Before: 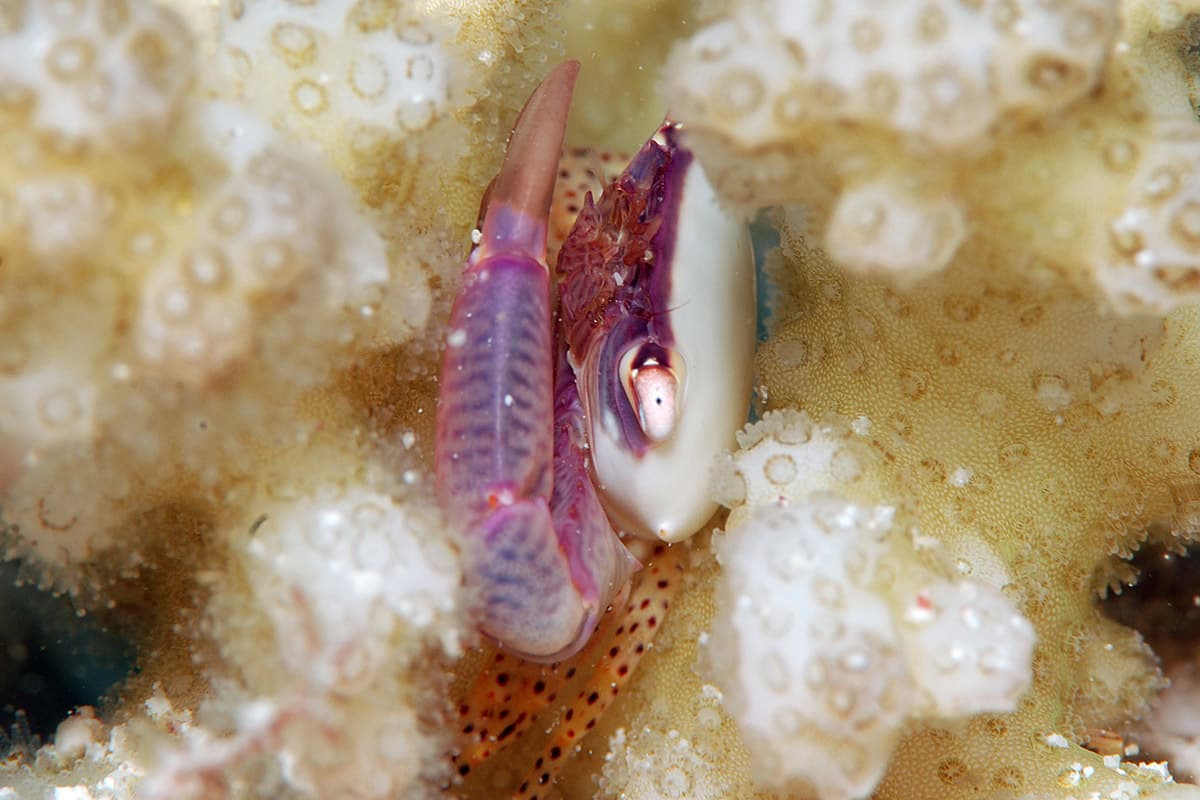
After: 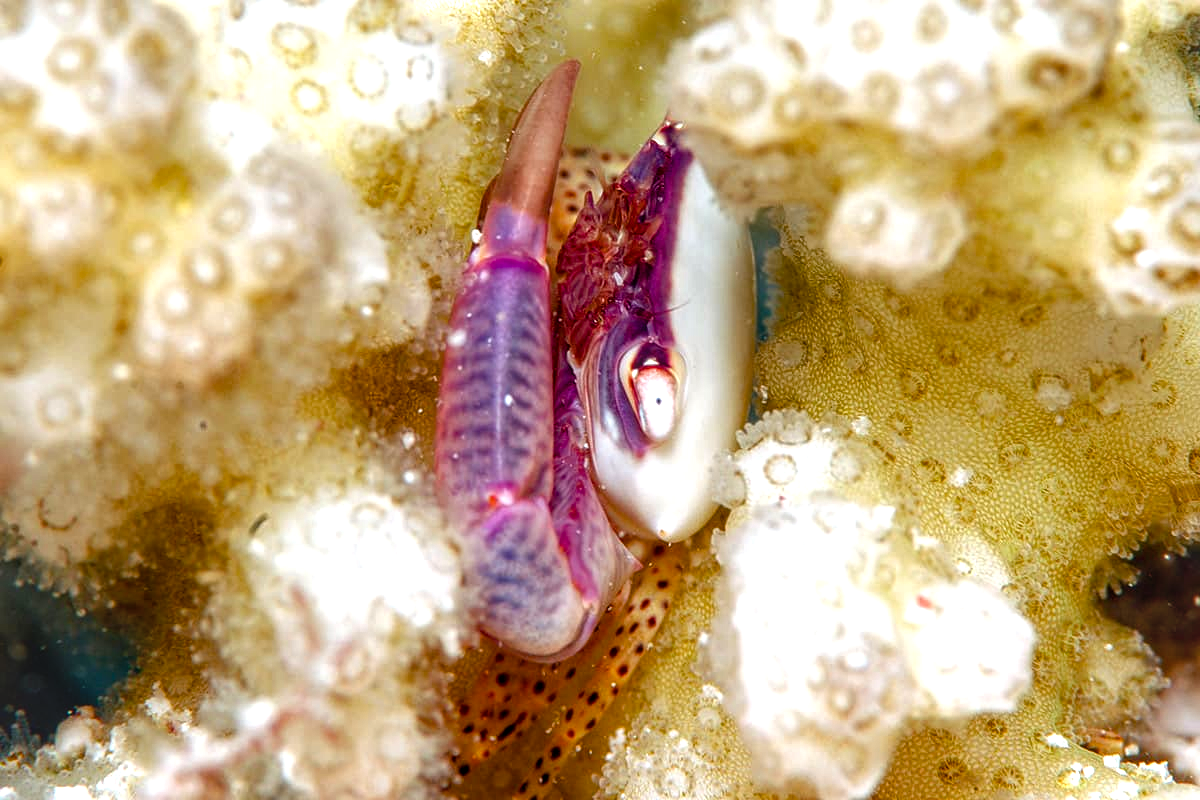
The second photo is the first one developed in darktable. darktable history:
color balance rgb: perceptual saturation grading › global saturation 34.984%, perceptual saturation grading › highlights -29.803%, perceptual saturation grading › shadows 35.195%, perceptual brilliance grading › global brilliance -5.406%, perceptual brilliance grading › highlights 24.375%, perceptual brilliance grading › mid-tones 7.003%, perceptual brilliance grading › shadows -5.056%
local contrast: highlights 1%, shadows 7%, detail 134%
